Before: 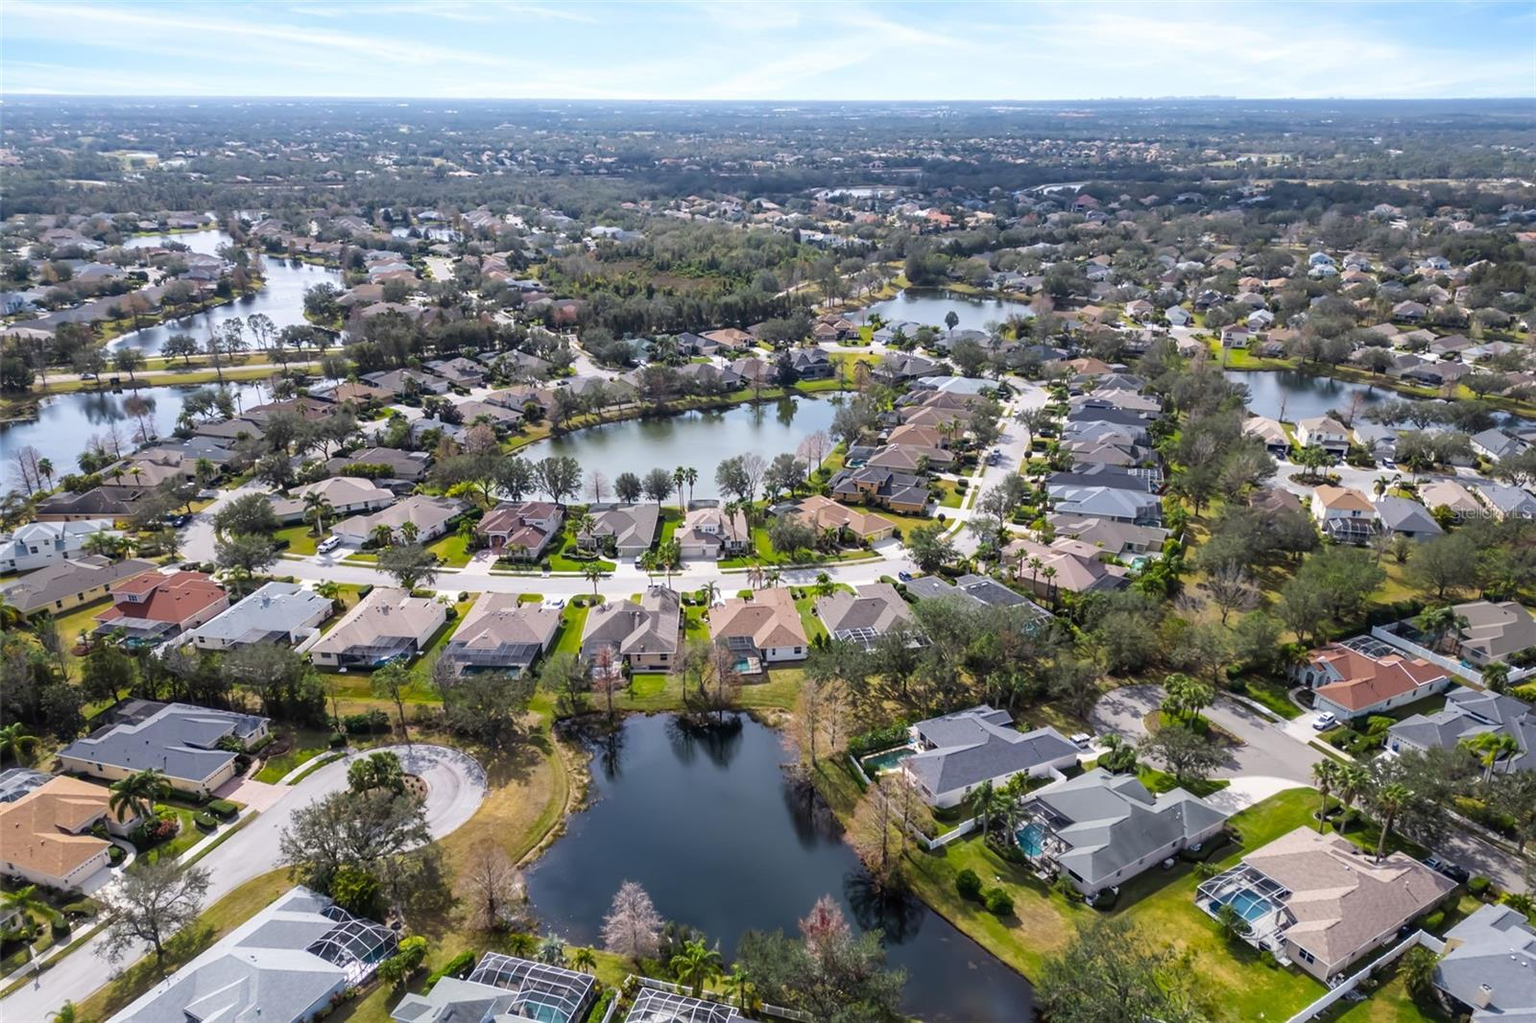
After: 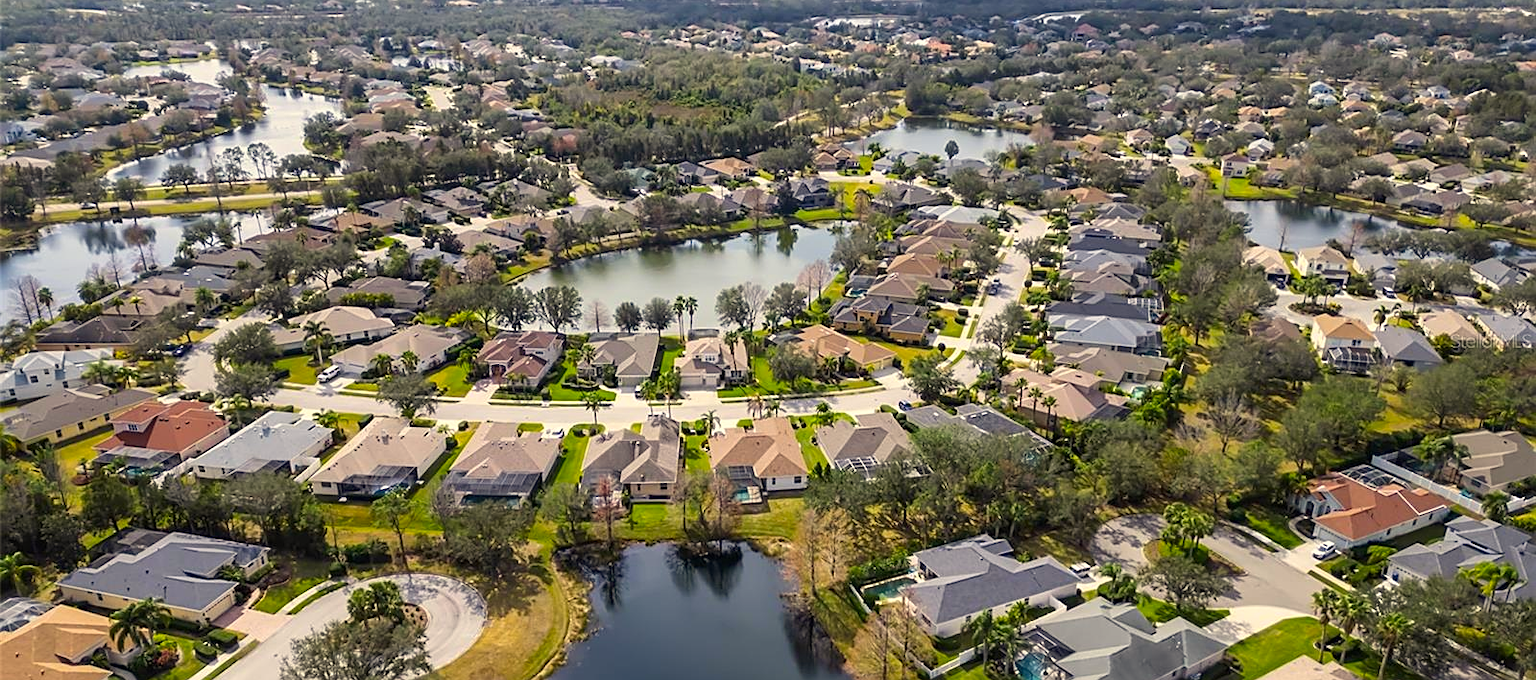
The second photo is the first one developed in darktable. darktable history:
sharpen: on, module defaults
crop: top 16.727%, bottom 16.727%
color correction: highlights a* 1.39, highlights b* 17.83
contrast brightness saturation: contrast 0.04, saturation 0.16
